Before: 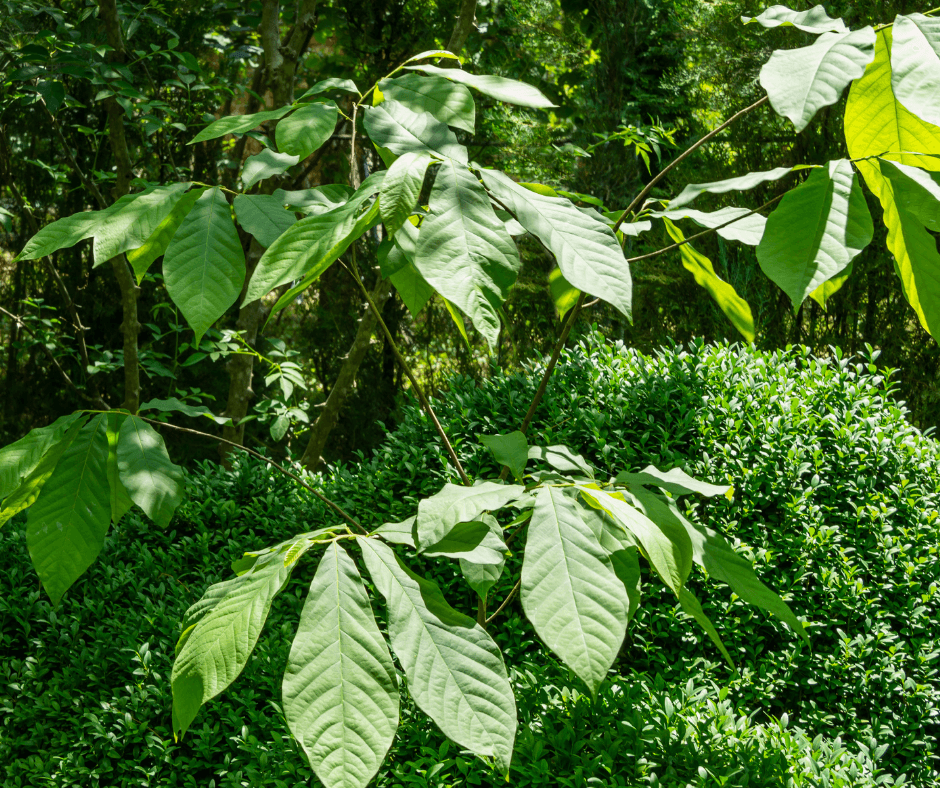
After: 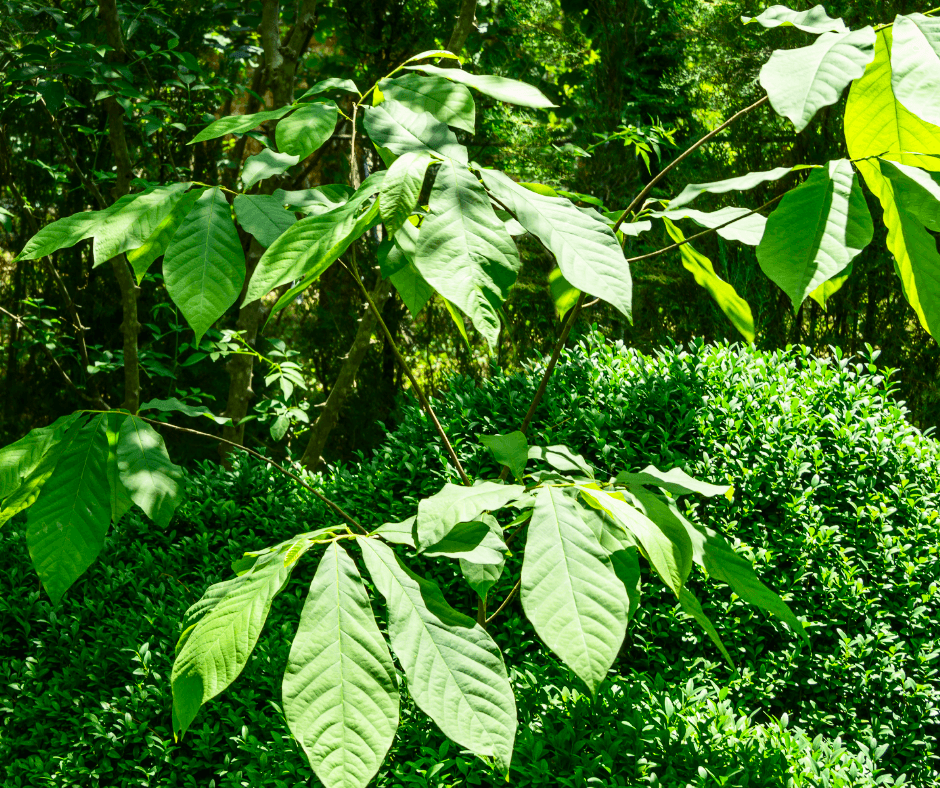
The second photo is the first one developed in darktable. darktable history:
contrast brightness saturation: contrast 0.234, brightness 0.11, saturation 0.293
